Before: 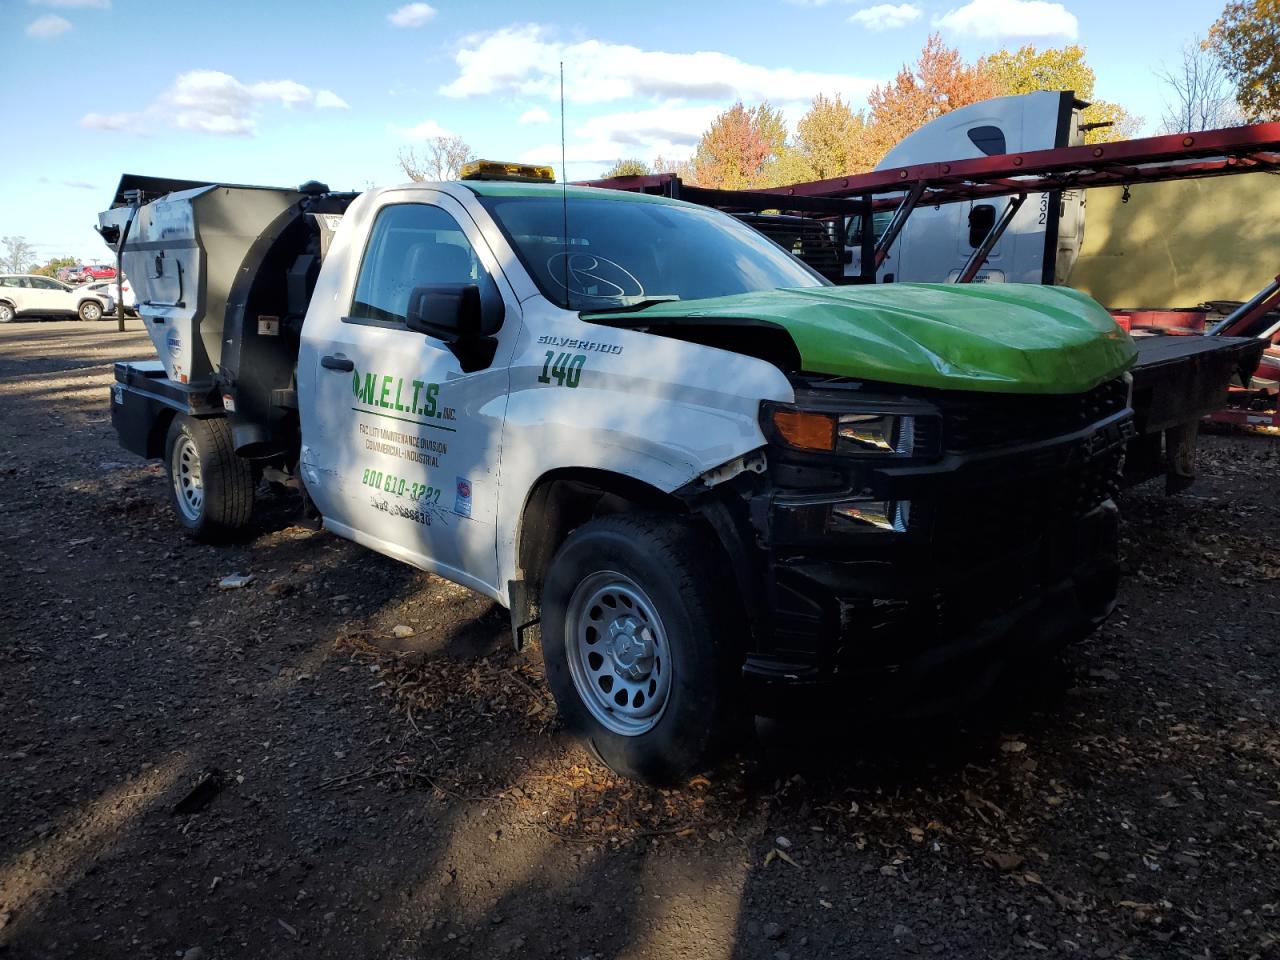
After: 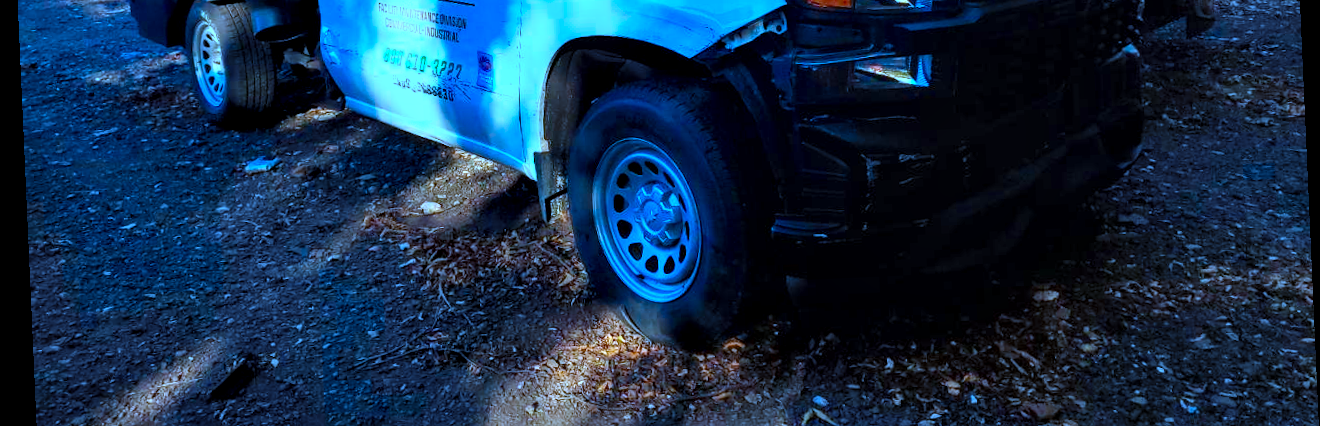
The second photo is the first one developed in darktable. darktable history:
crop: top 45.551%, bottom 12.262%
local contrast: detail 135%, midtone range 0.75
color balance rgb: perceptual saturation grading › global saturation 8.89%, saturation formula JzAzBz (2021)
white balance: red 0.871, blue 1.249
contrast brightness saturation: contrast 0.2, brightness 0.2, saturation 0.8
rotate and perspective: rotation -2.56°, automatic cropping off
color correction: highlights a* -9.35, highlights b* -23.15
